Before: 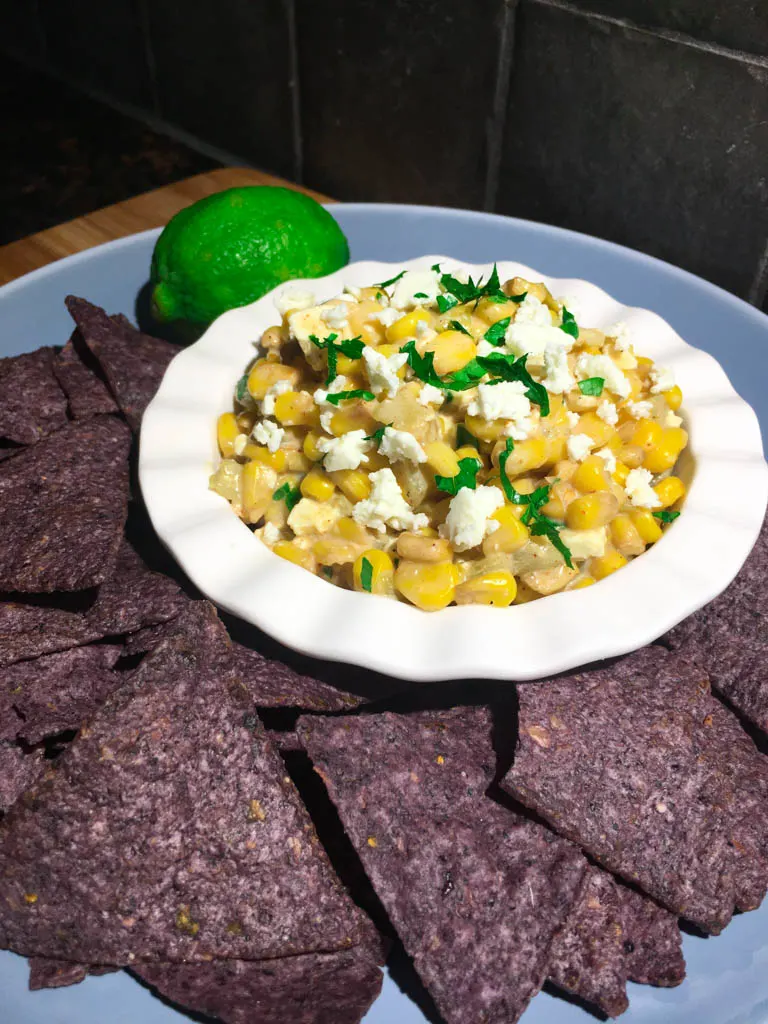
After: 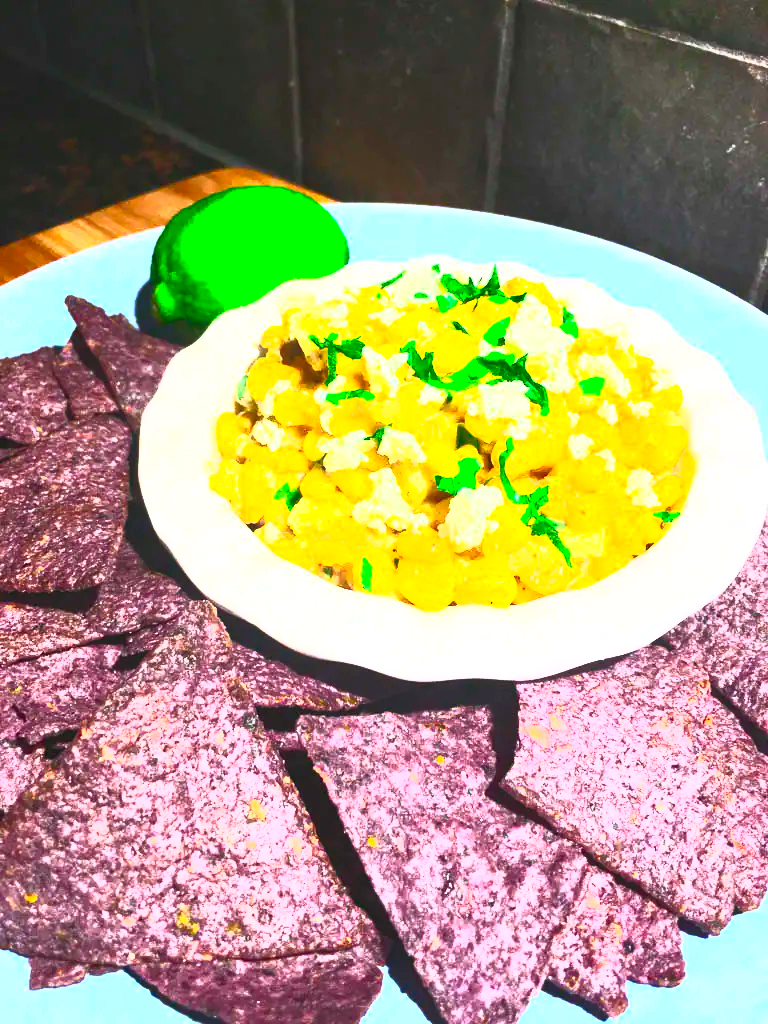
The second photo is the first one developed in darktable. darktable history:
exposure: black level correction 0, exposure 0.953 EV, compensate exposure bias true, compensate highlight preservation false
contrast brightness saturation: contrast 1, brightness 1, saturation 1
